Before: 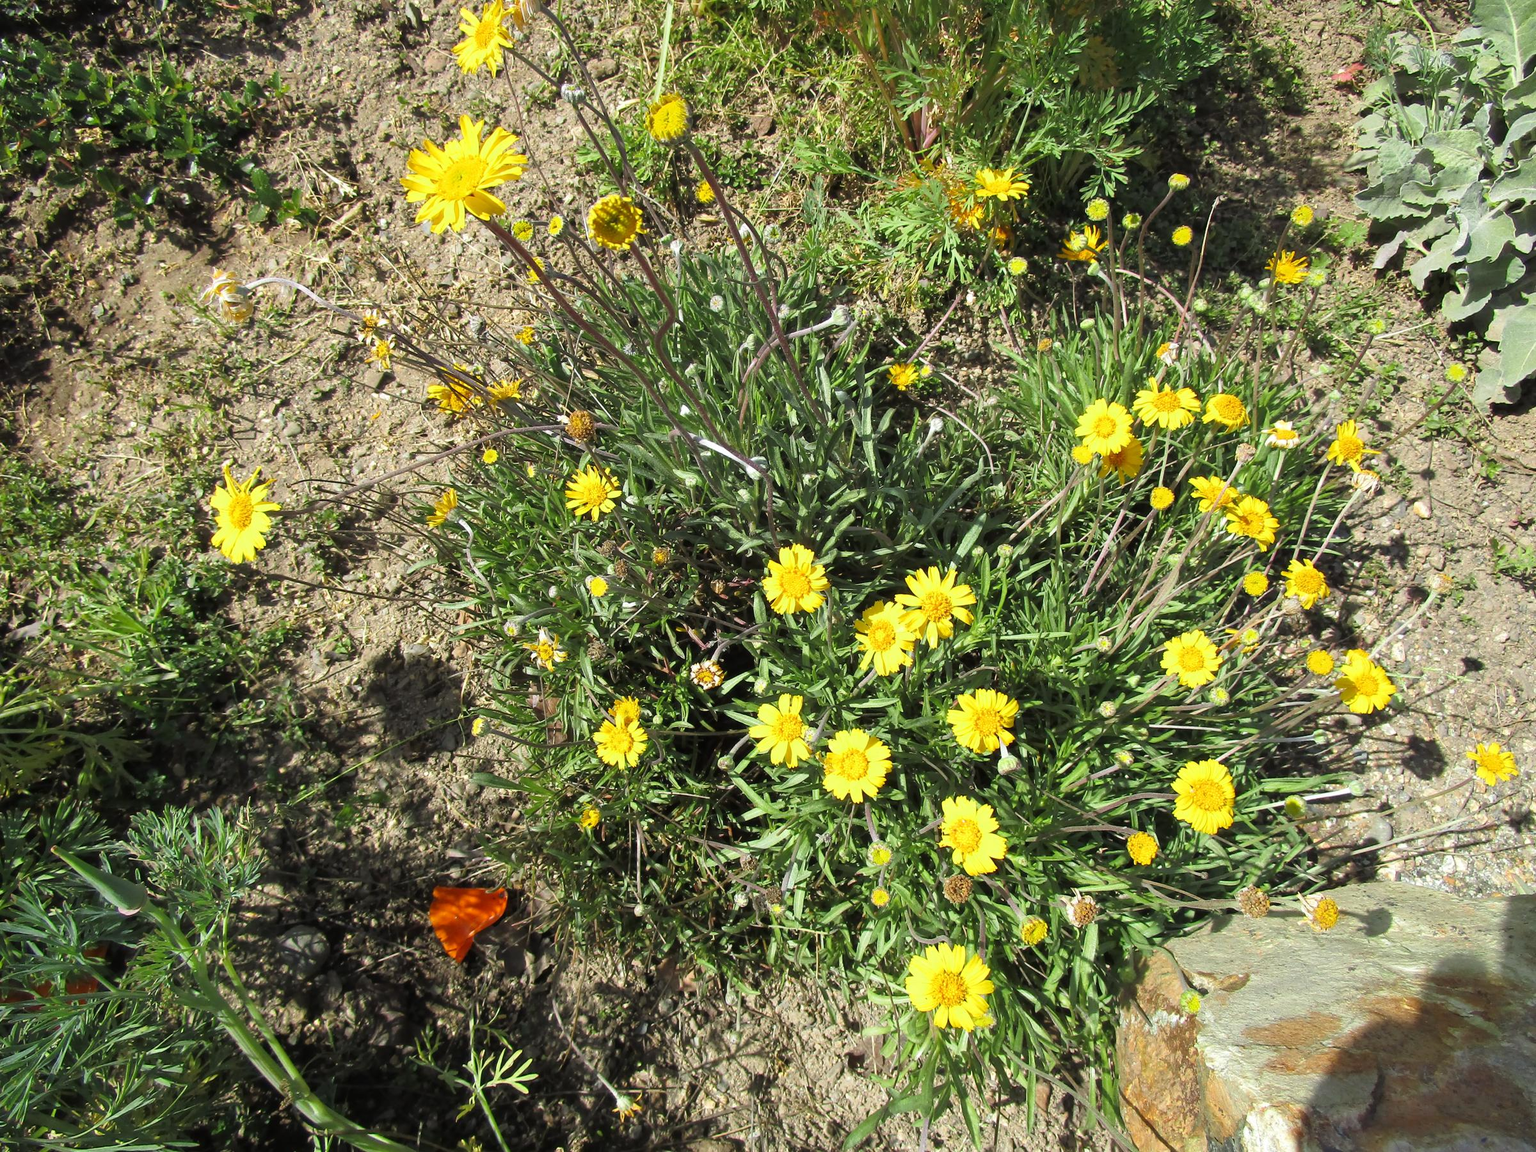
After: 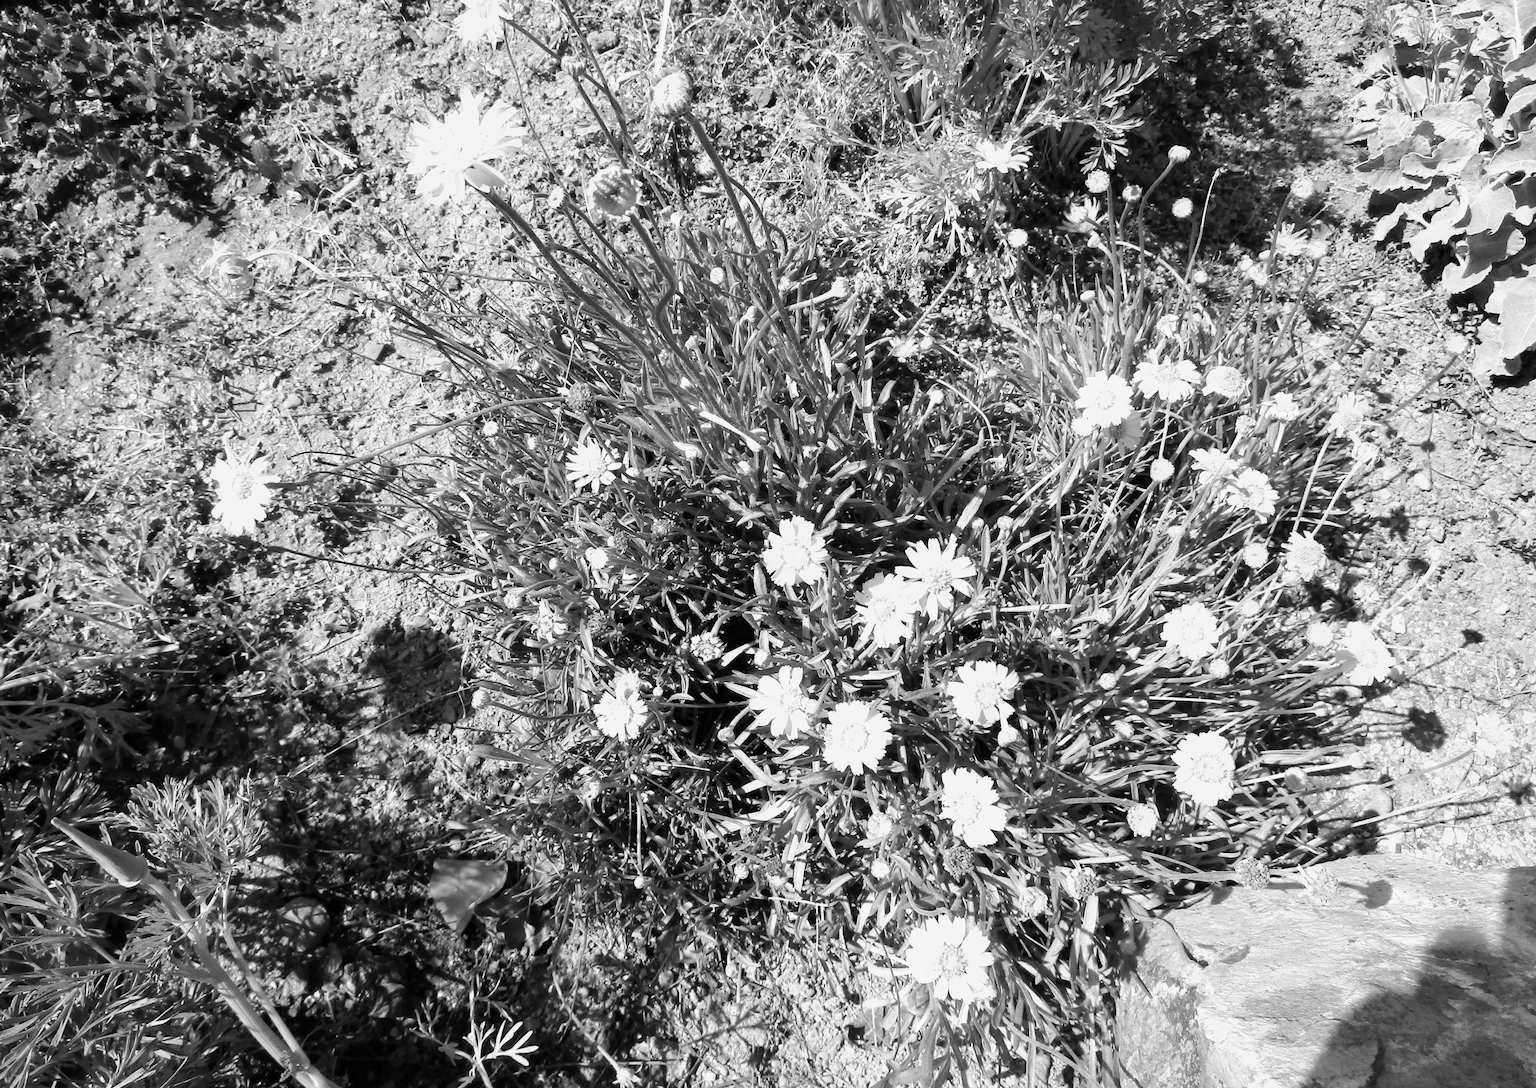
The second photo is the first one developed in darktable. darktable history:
color balance rgb: global vibrance 42.74%
monochrome: a -71.75, b 75.82
exposure: black level correction 0, exposure 0.5 EV, compensate exposure bias true, compensate highlight preservation false
velvia: on, module defaults
crop and rotate: top 2.479%, bottom 3.018%
tone curve: curves: ch0 [(0.029, 0) (0.134, 0.063) (0.249, 0.198) (0.378, 0.365) (0.499, 0.529) (1, 1)], color space Lab, linked channels, preserve colors none
